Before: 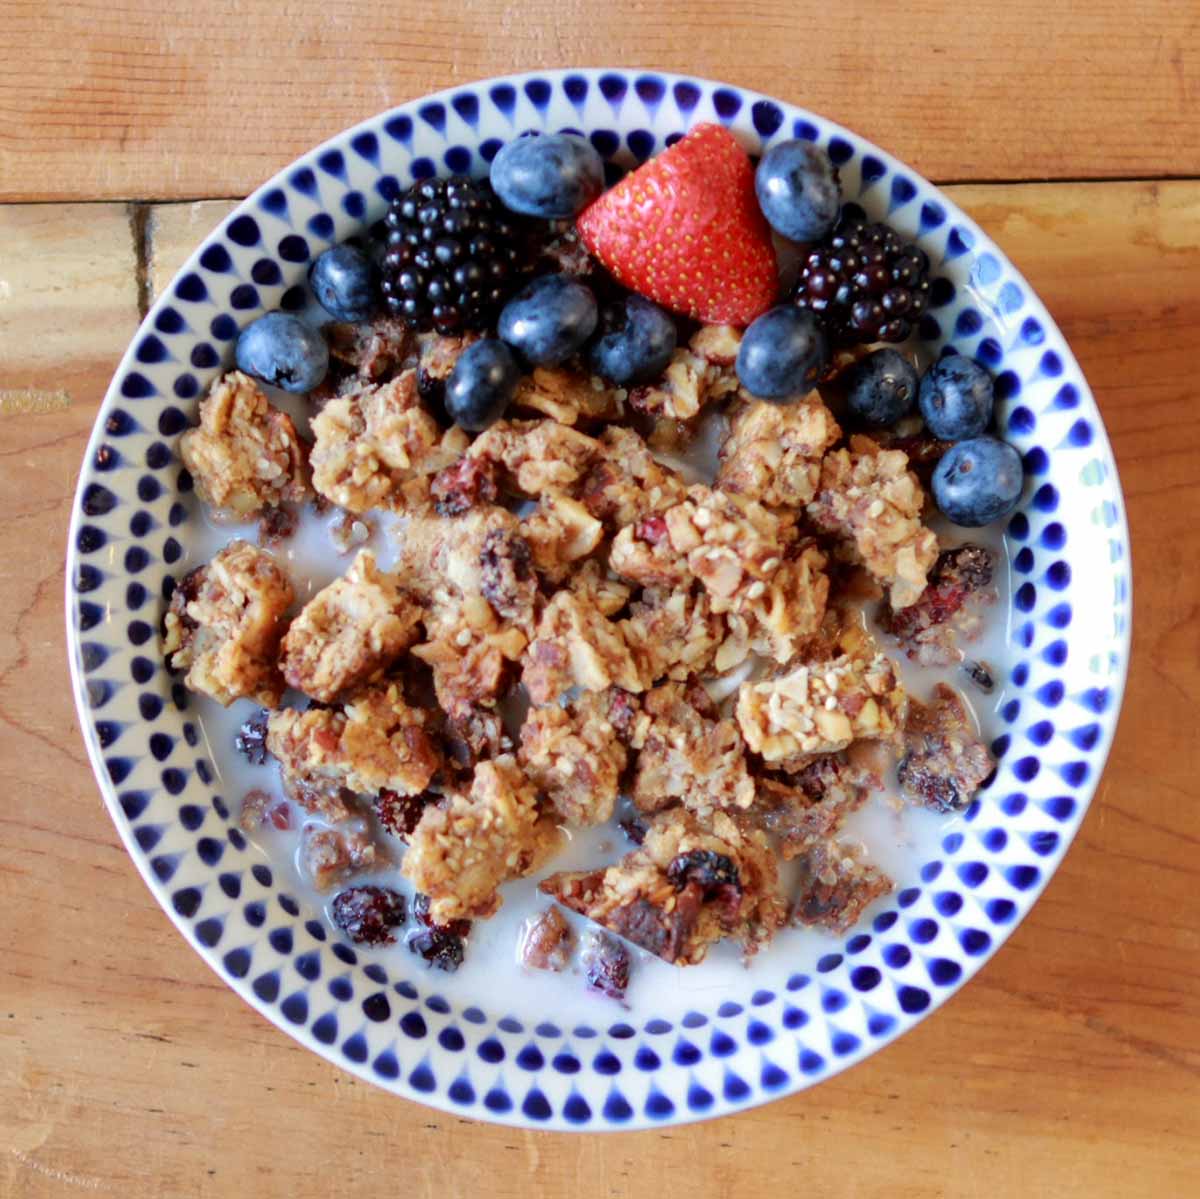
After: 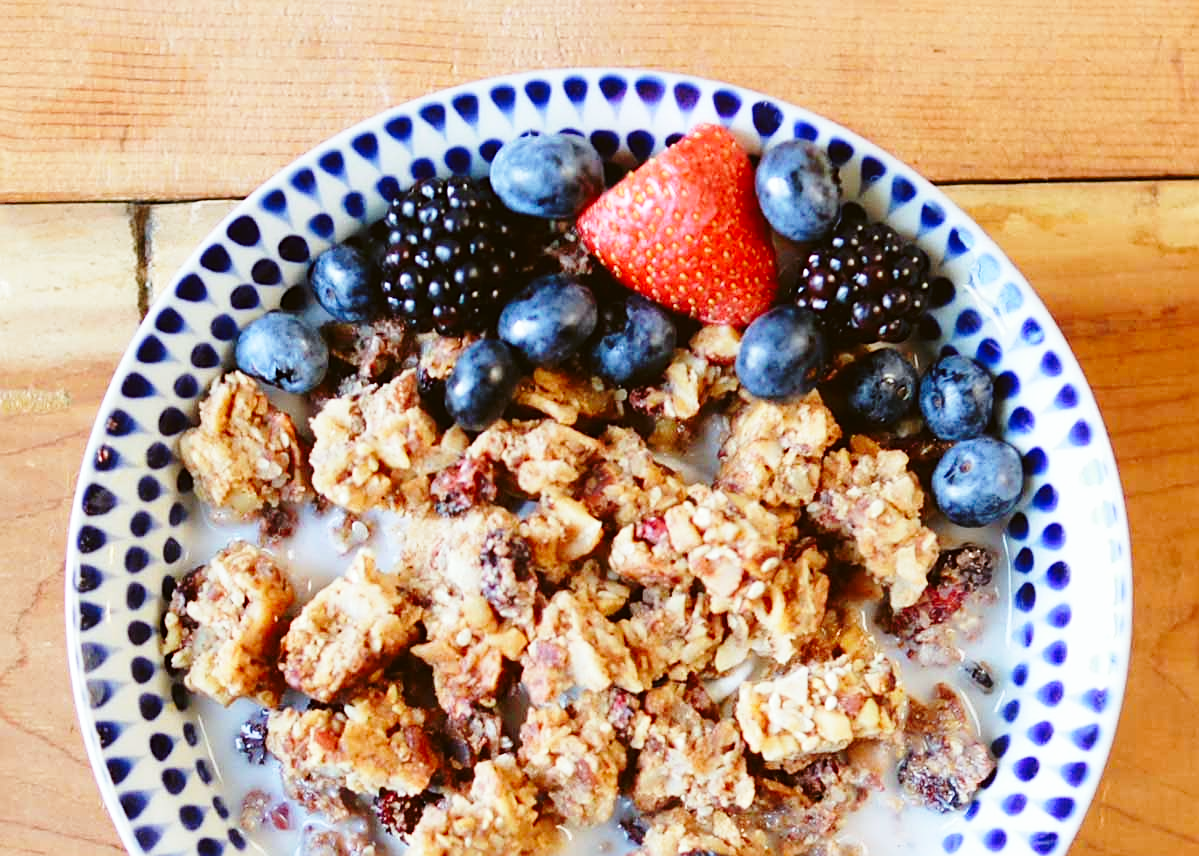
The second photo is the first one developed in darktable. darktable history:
base curve: curves: ch0 [(0, 0) (0.028, 0.03) (0.121, 0.232) (0.46, 0.748) (0.859, 0.968) (1, 1)], preserve colors none
color balance: lift [1.004, 1.002, 1.002, 0.998], gamma [1, 1.007, 1.002, 0.993], gain [1, 0.977, 1.013, 1.023], contrast -3.64%
sharpen: on, module defaults
crop: bottom 28.576%
